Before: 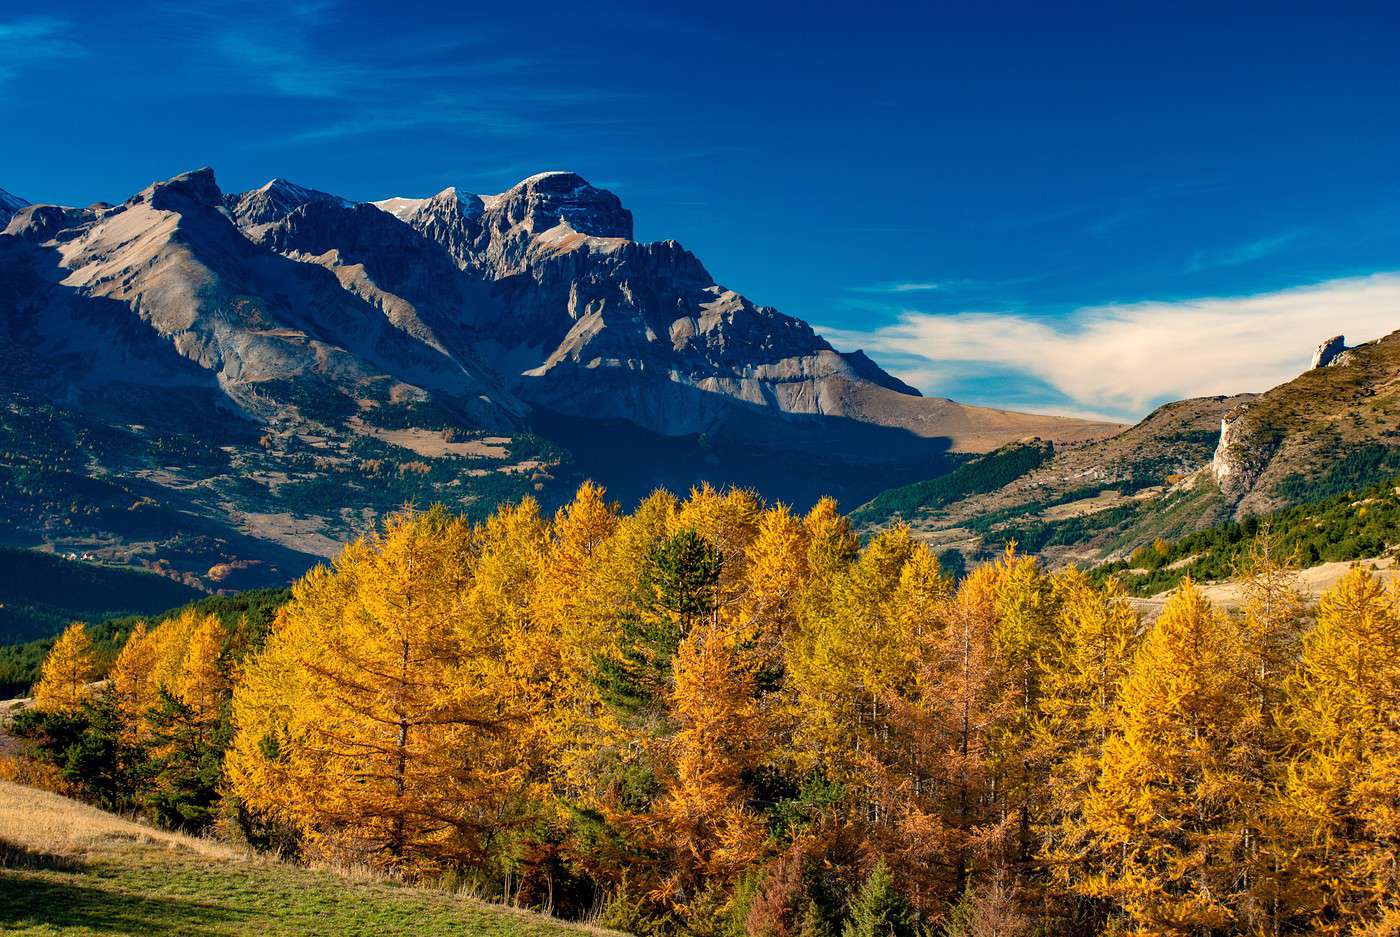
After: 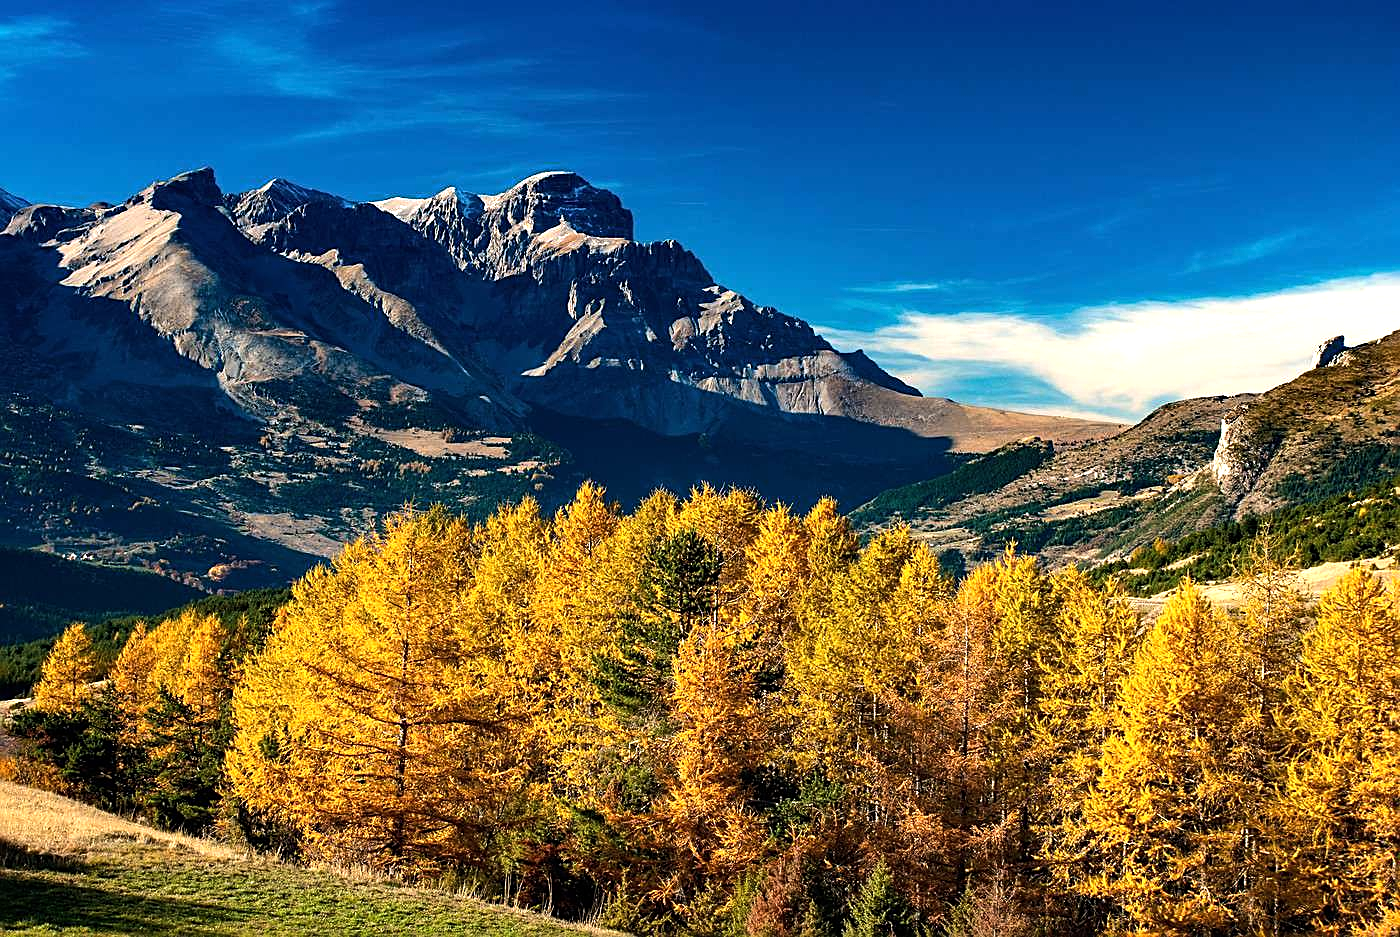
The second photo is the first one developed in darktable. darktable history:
sharpen: on, module defaults
tone equalizer: -8 EV -0.75 EV, -7 EV -0.7 EV, -6 EV -0.6 EV, -5 EV -0.4 EV, -3 EV 0.4 EV, -2 EV 0.6 EV, -1 EV 0.7 EV, +0 EV 0.75 EV, edges refinement/feathering 500, mask exposure compensation -1.57 EV, preserve details no
